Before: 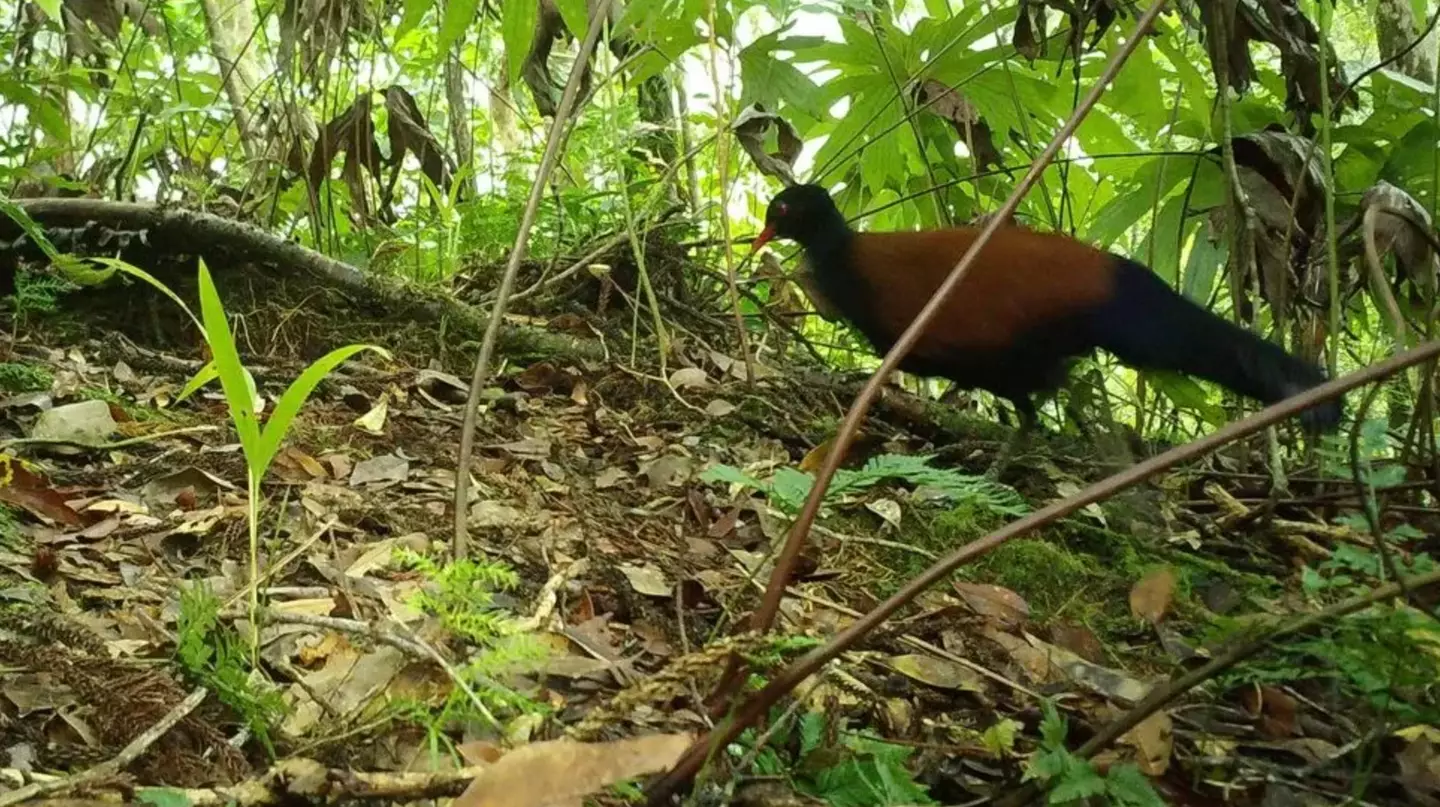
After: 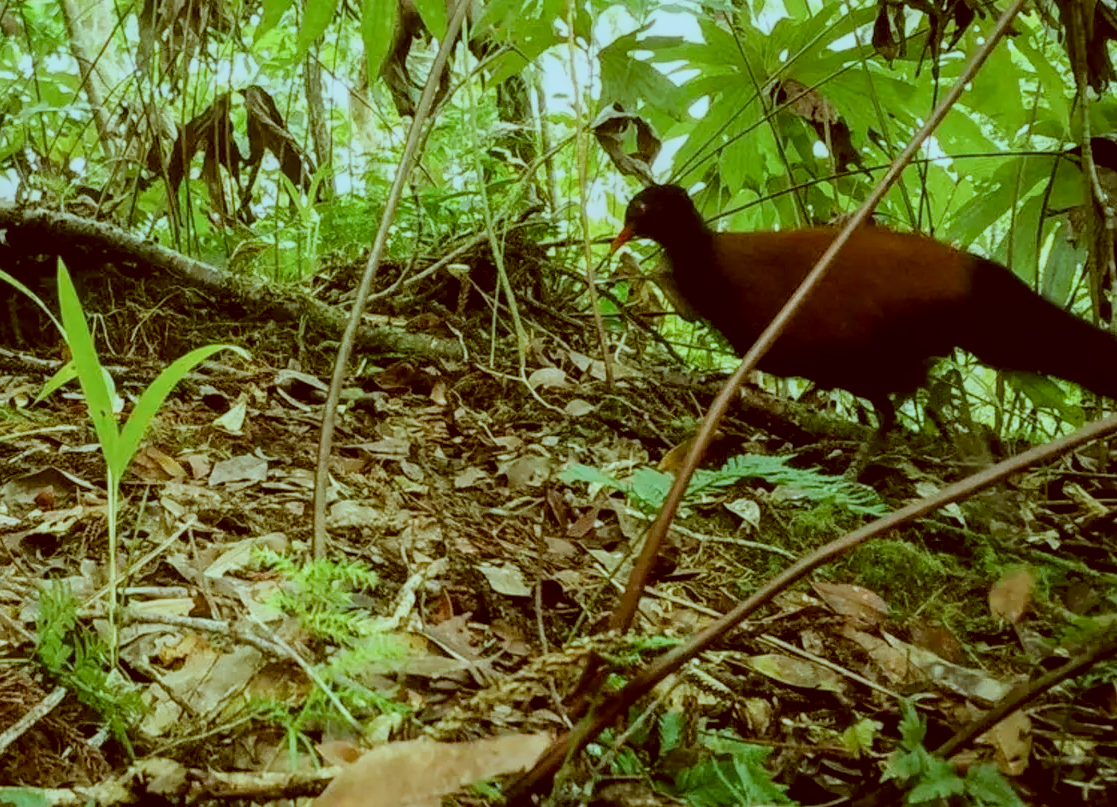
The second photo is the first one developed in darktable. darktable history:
local contrast: detail 130%
filmic rgb: black relative exposure -7.65 EV, white relative exposure 4.56 EV, threshold 3.05 EV, hardness 3.61, enable highlight reconstruction true
crop: left 9.851%, right 12.519%
color correction: highlights a* -14.16, highlights b* -16.6, shadows a* 10.36, shadows b* 29.91
